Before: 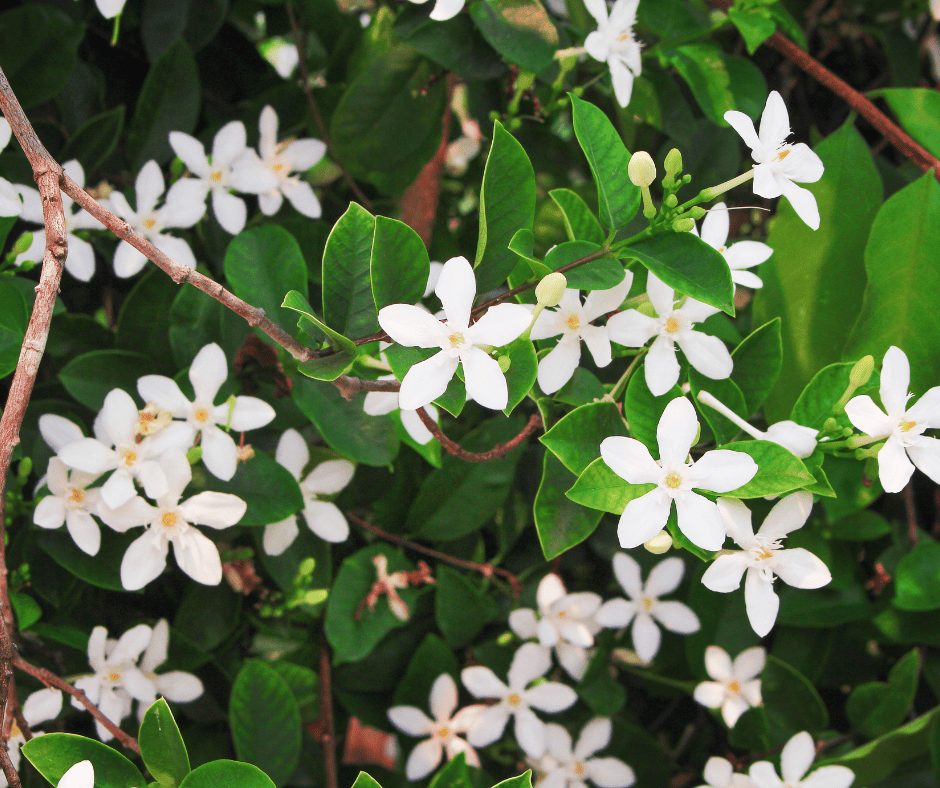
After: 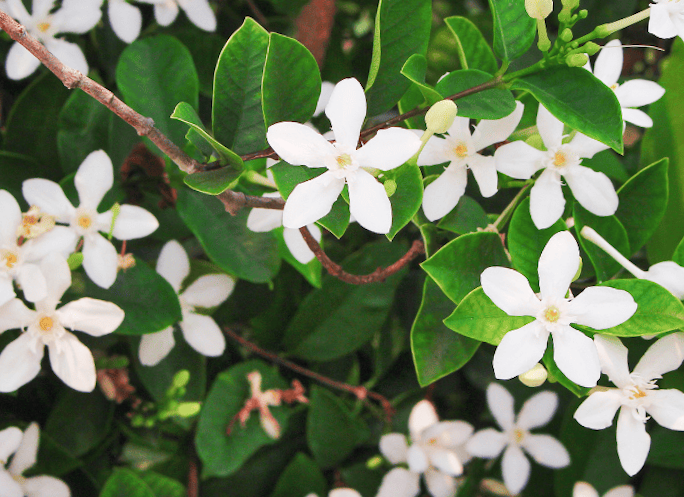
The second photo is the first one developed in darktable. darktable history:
bloom: size 3%, threshold 100%, strength 0%
crop and rotate: angle -3.37°, left 9.79%, top 20.73%, right 12.42%, bottom 11.82%
shadows and highlights: shadows 49, highlights -41, soften with gaussian
